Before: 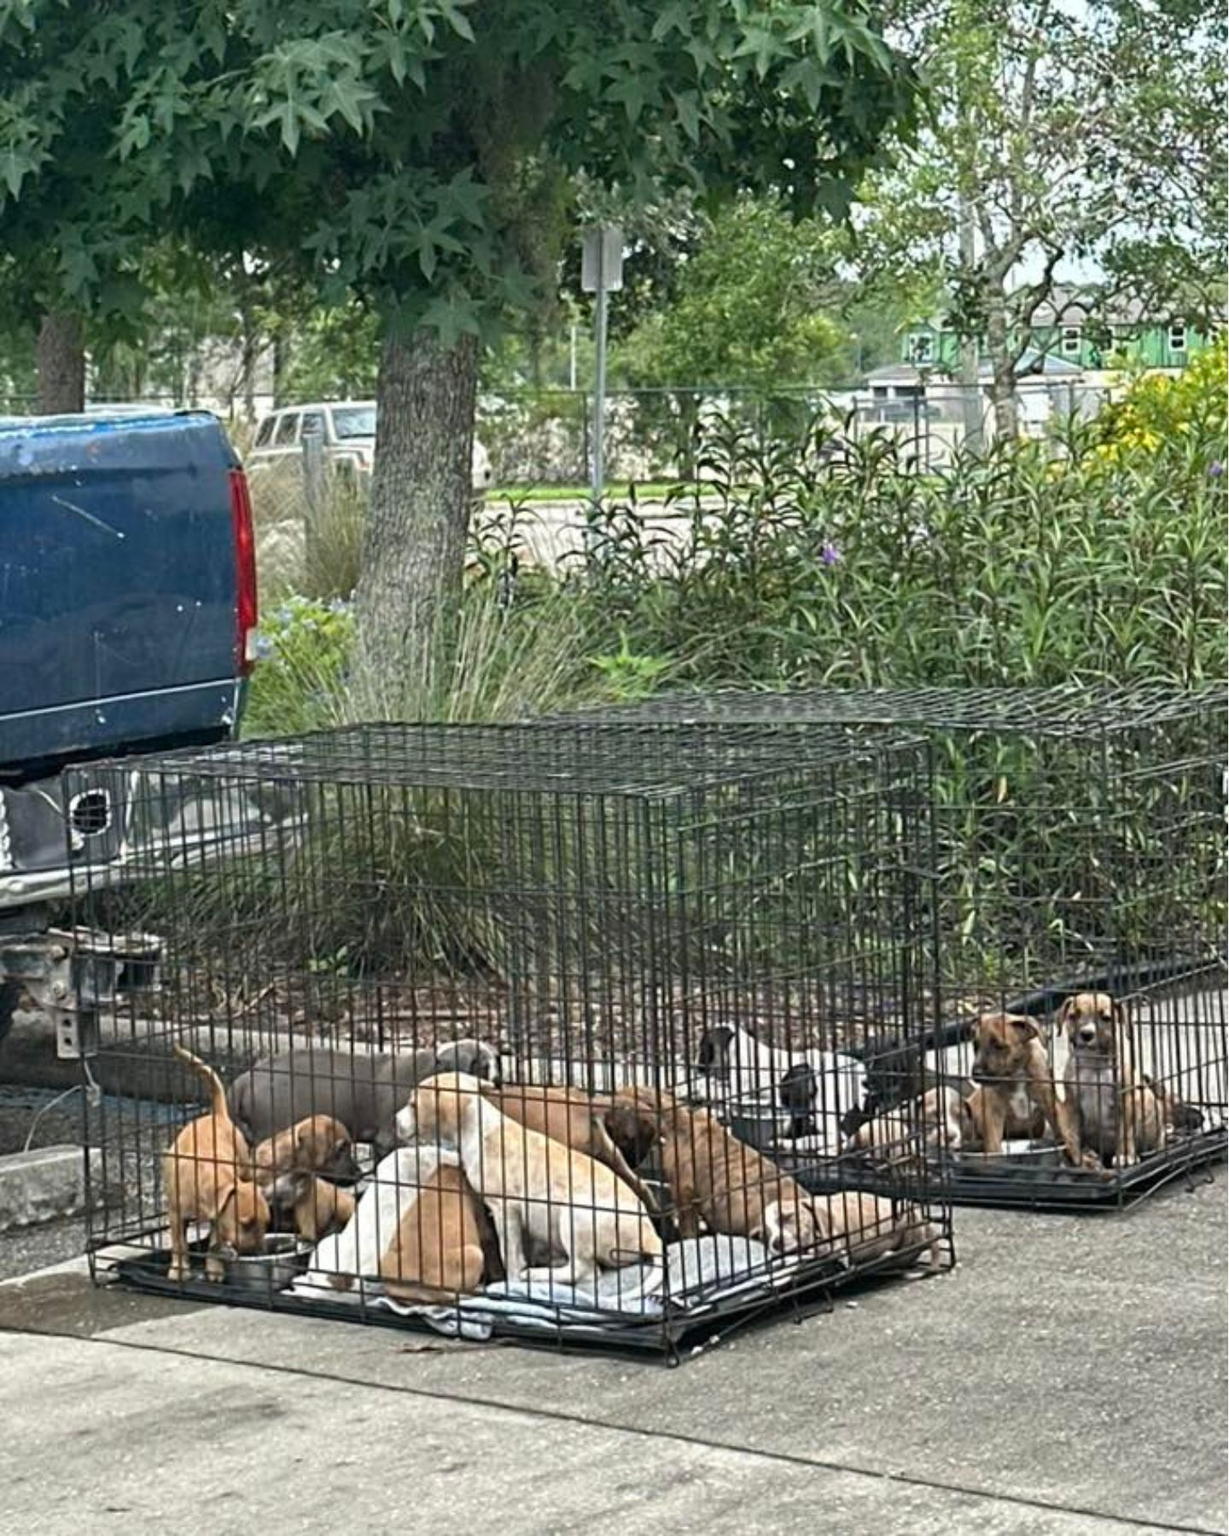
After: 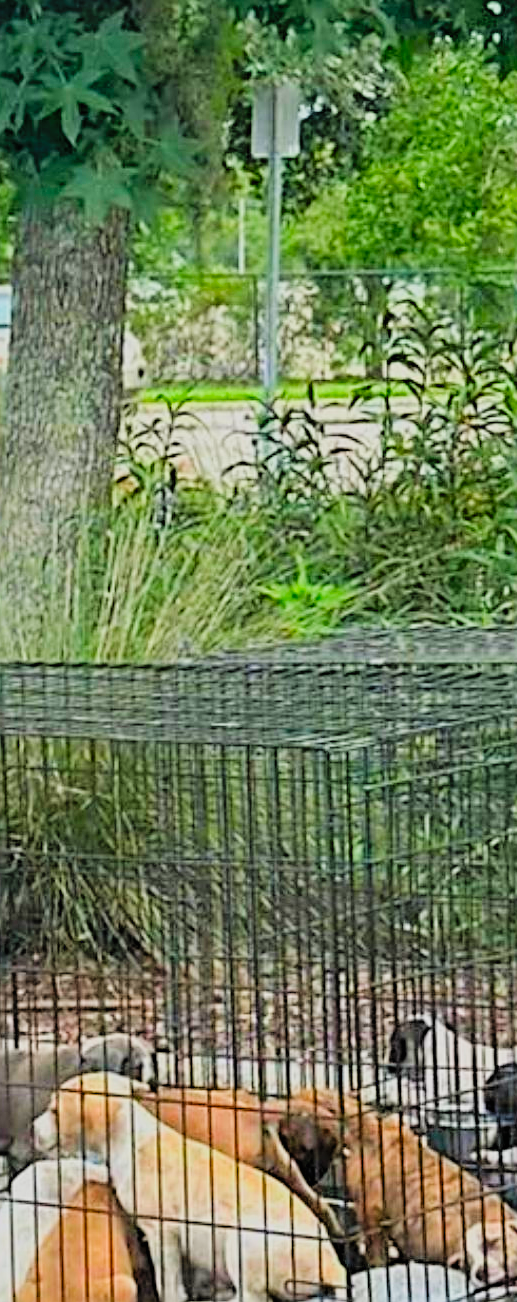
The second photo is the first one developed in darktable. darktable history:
tone equalizer: edges refinement/feathering 500, mask exposure compensation -1.57 EV, preserve details no
sharpen: amount 0.601
crop and rotate: left 29.909%, top 10.223%, right 34.14%, bottom 17.396%
contrast brightness saturation: brightness 0.15
color correction: highlights b* -0.049, saturation 2.11
shadows and highlights: shadows 37.67, highlights -26.62, soften with gaussian
filmic rgb: black relative exposure -8.57 EV, white relative exposure 5.52 EV, hardness 3.38, contrast 1.022
